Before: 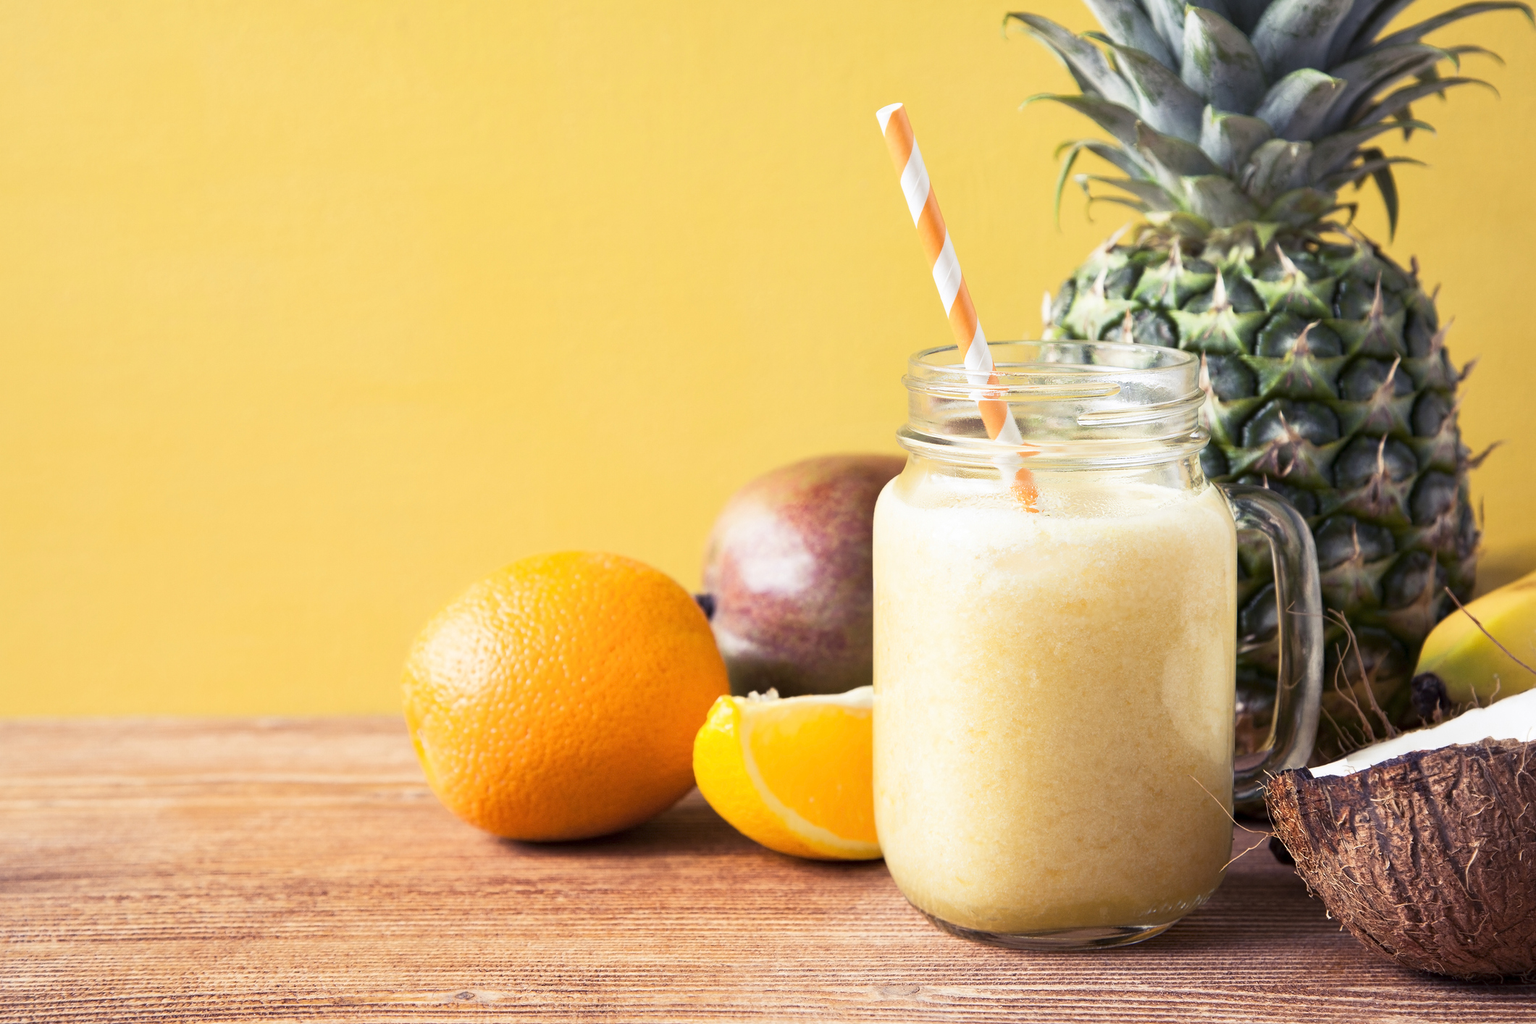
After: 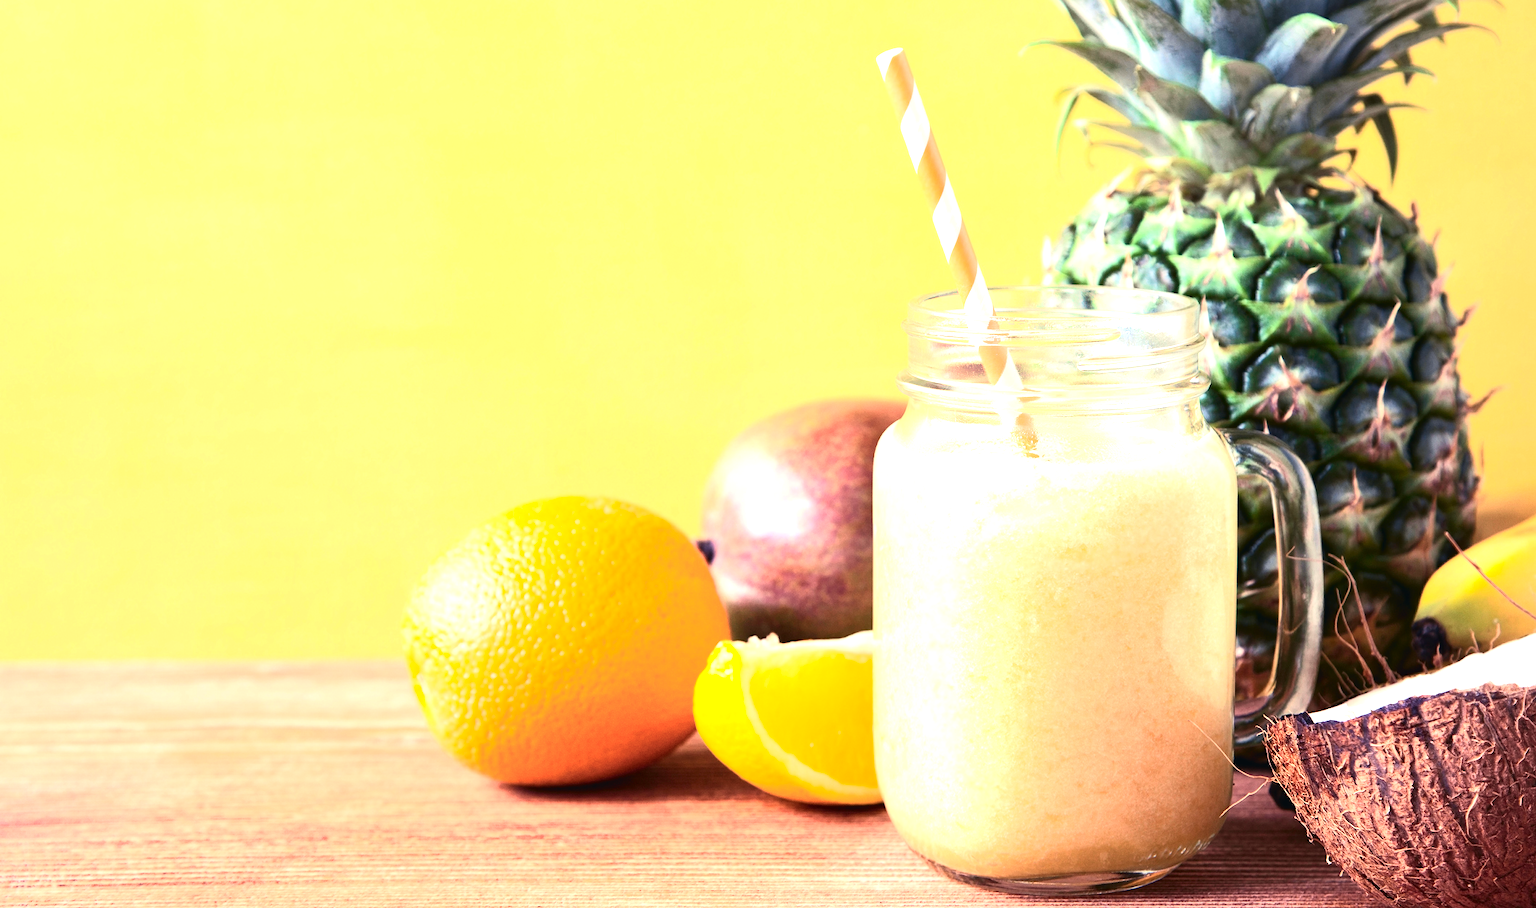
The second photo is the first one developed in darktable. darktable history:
exposure: black level correction -0.001, exposure 0.528 EV, compensate exposure bias true, compensate highlight preservation false
tone equalizer: -8 EV -0.399 EV, -7 EV -0.396 EV, -6 EV -0.313 EV, -5 EV -0.247 EV, -3 EV 0.211 EV, -2 EV 0.315 EV, -1 EV 0.368 EV, +0 EV 0.406 EV, edges refinement/feathering 500, mask exposure compensation -1.57 EV, preserve details no
tone curve: curves: ch0 [(0, 0.013) (0.104, 0.103) (0.258, 0.267) (0.448, 0.487) (0.709, 0.794) (0.886, 0.922) (0.994, 0.971)]; ch1 [(0, 0) (0.335, 0.298) (0.446, 0.413) (0.488, 0.484) (0.515, 0.508) (0.566, 0.593) (0.635, 0.661) (1, 1)]; ch2 [(0, 0) (0.314, 0.301) (0.437, 0.403) (0.502, 0.494) (0.528, 0.54) (0.557, 0.559) (0.612, 0.62) (0.715, 0.691) (1, 1)], color space Lab, independent channels, preserve colors none
crop and rotate: top 5.436%, bottom 5.787%
